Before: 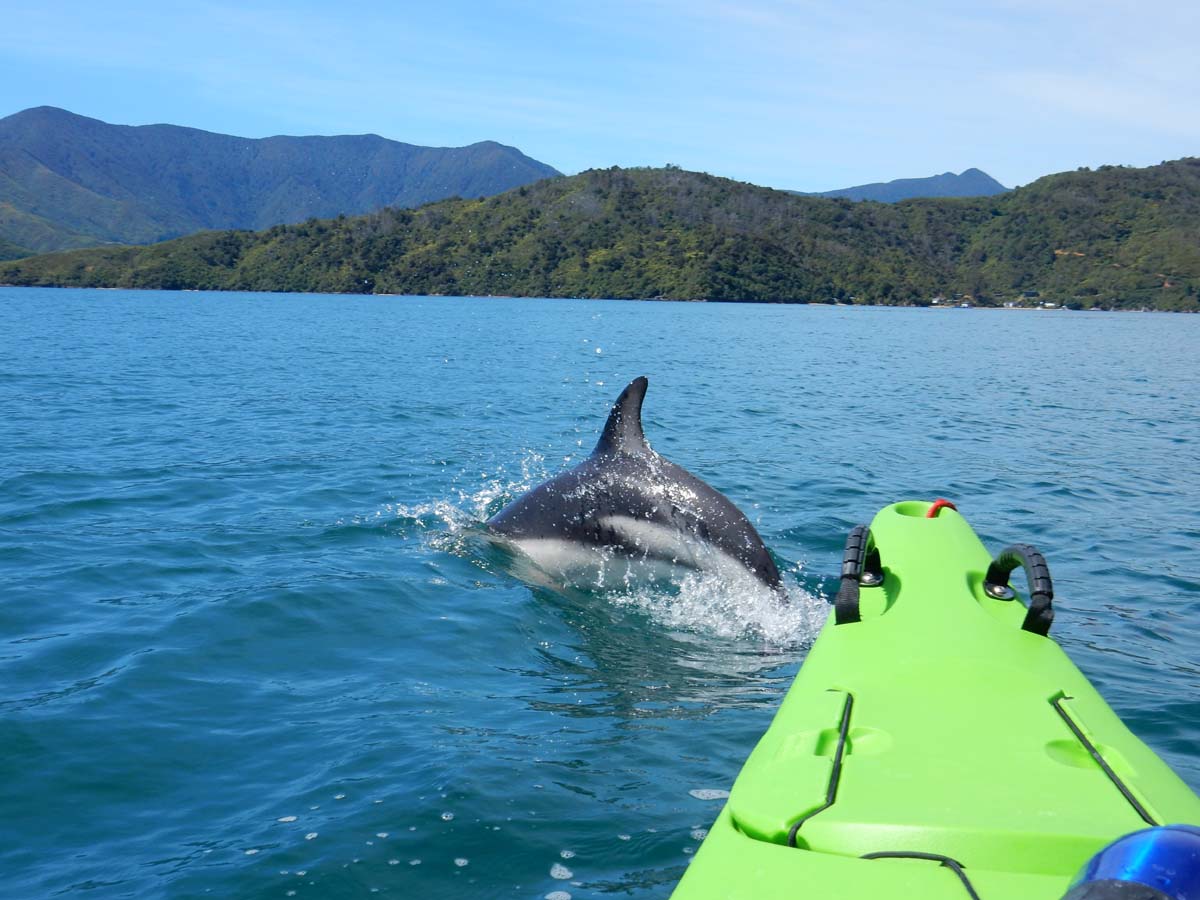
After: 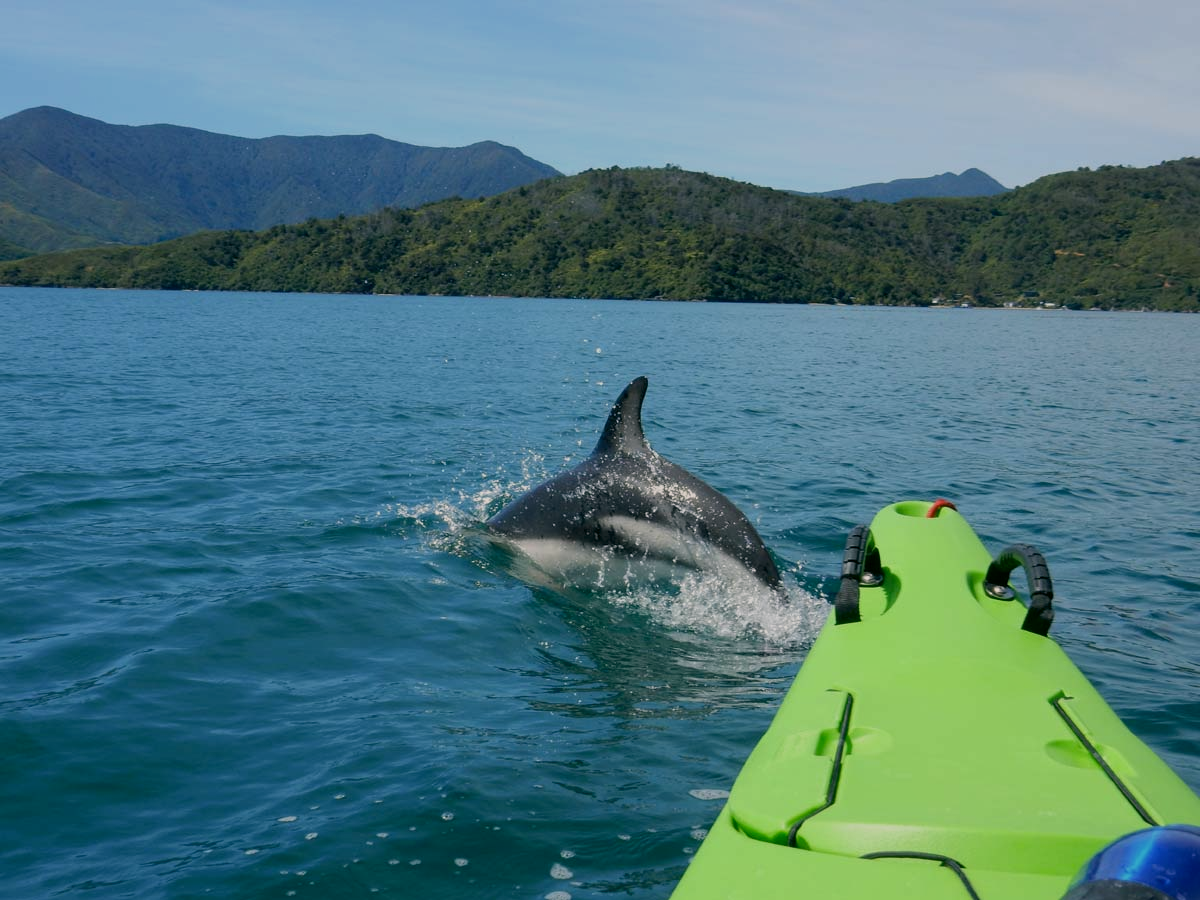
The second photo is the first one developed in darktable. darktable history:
color correction: highlights a* 4.54, highlights b* 4.98, shadows a* -7.17, shadows b* 4.69
exposure: black level correction 0, exposure -0.687 EV, compensate highlight preservation false
local contrast: highlights 100%, shadows 102%, detail 119%, midtone range 0.2
